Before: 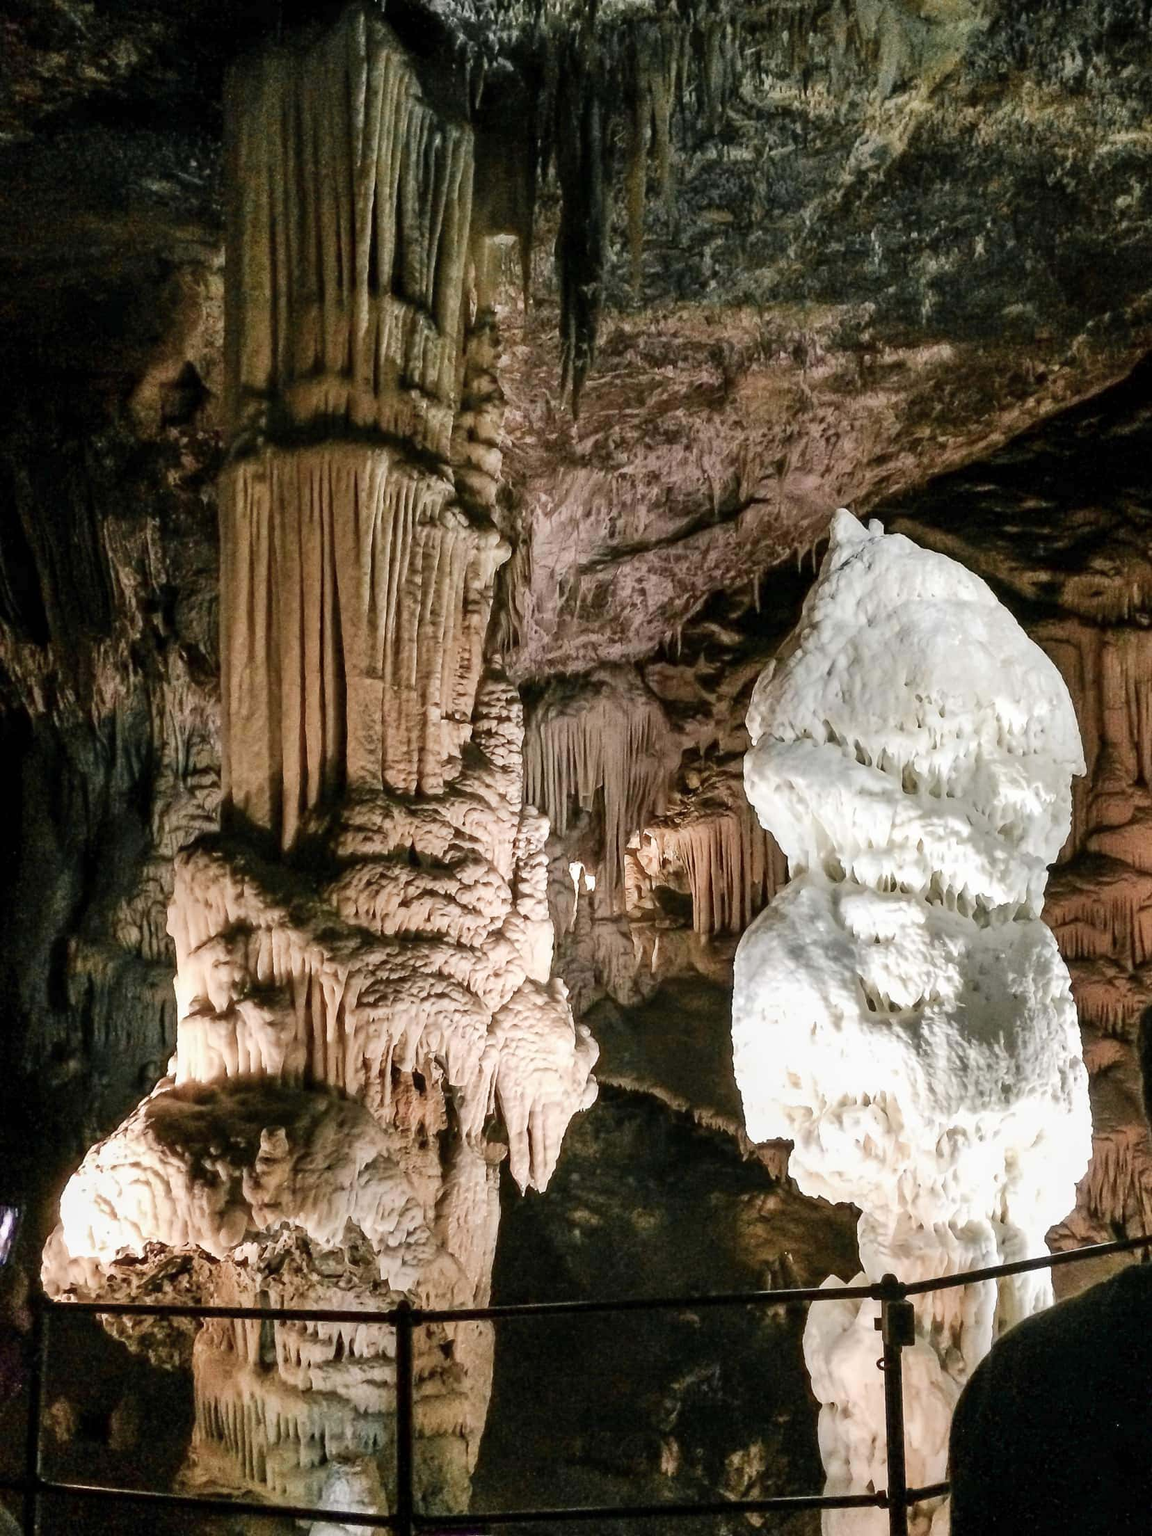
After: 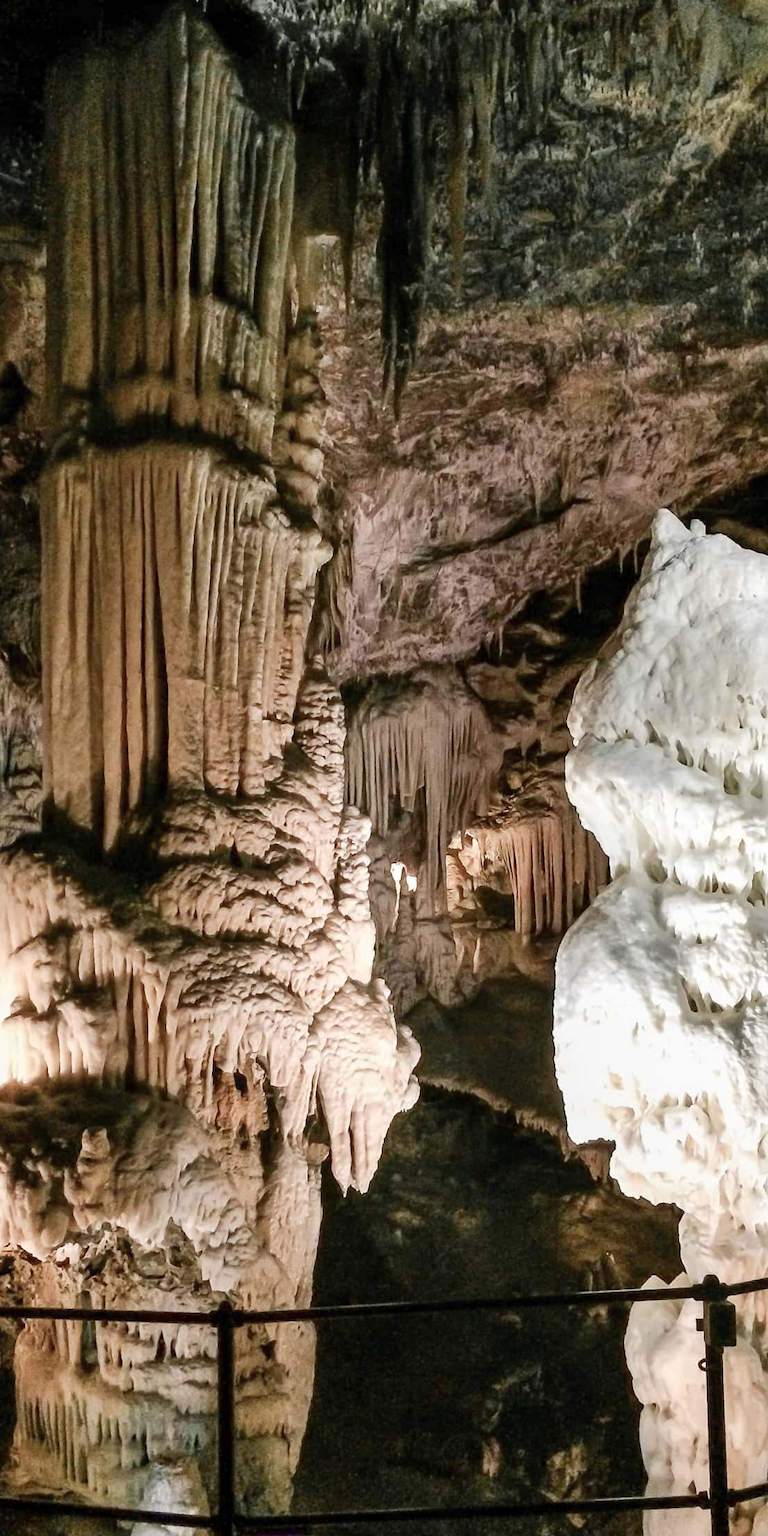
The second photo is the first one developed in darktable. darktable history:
crop and rotate: left 15.546%, right 17.787%
tone equalizer: on, module defaults
